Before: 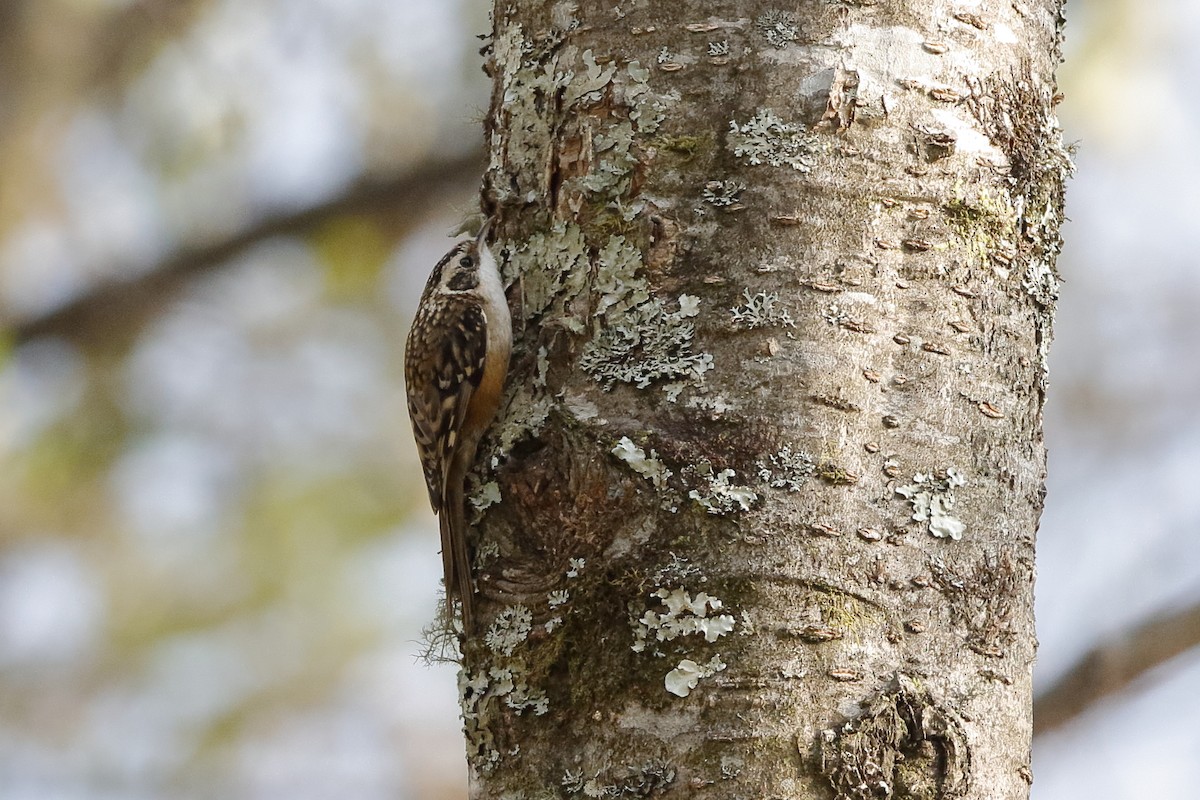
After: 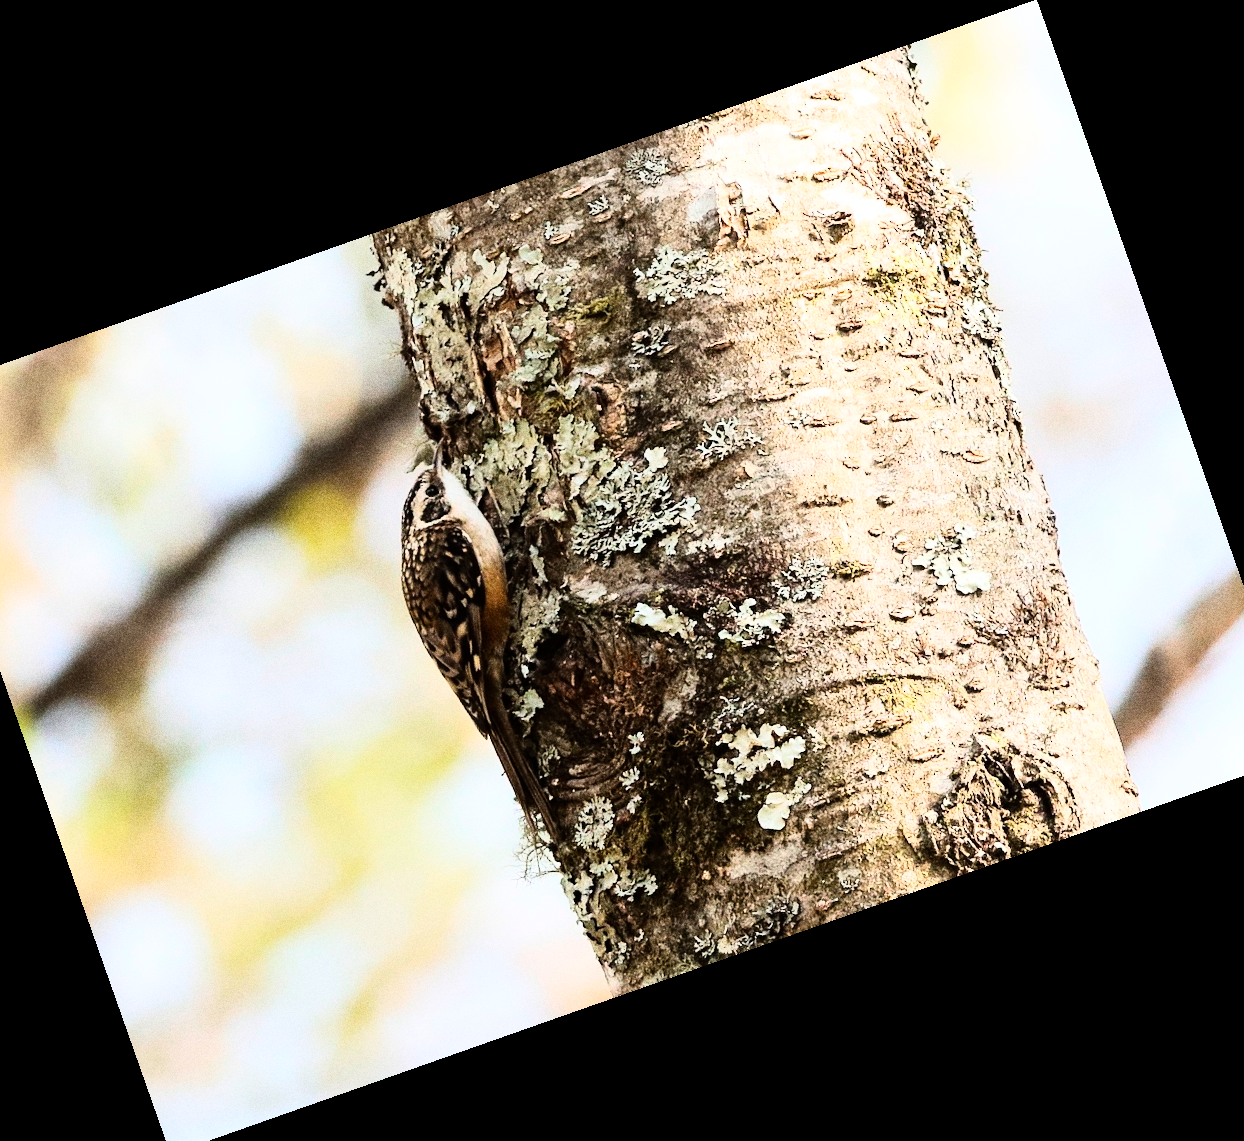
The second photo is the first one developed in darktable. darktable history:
rgb curve: curves: ch0 [(0, 0) (0.21, 0.15) (0.24, 0.21) (0.5, 0.75) (0.75, 0.96) (0.89, 0.99) (1, 1)]; ch1 [(0, 0.02) (0.21, 0.13) (0.25, 0.2) (0.5, 0.67) (0.75, 0.9) (0.89, 0.97) (1, 1)]; ch2 [(0, 0.02) (0.21, 0.13) (0.25, 0.2) (0.5, 0.67) (0.75, 0.9) (0.89, 0.97) (1, 1)], compensate middle gray true
grain: coarseness 0.09 ISO, strength 40%
crop and rotate: angle 19.43°, left 6.812%, right 4.125%, bottom 1.087%
